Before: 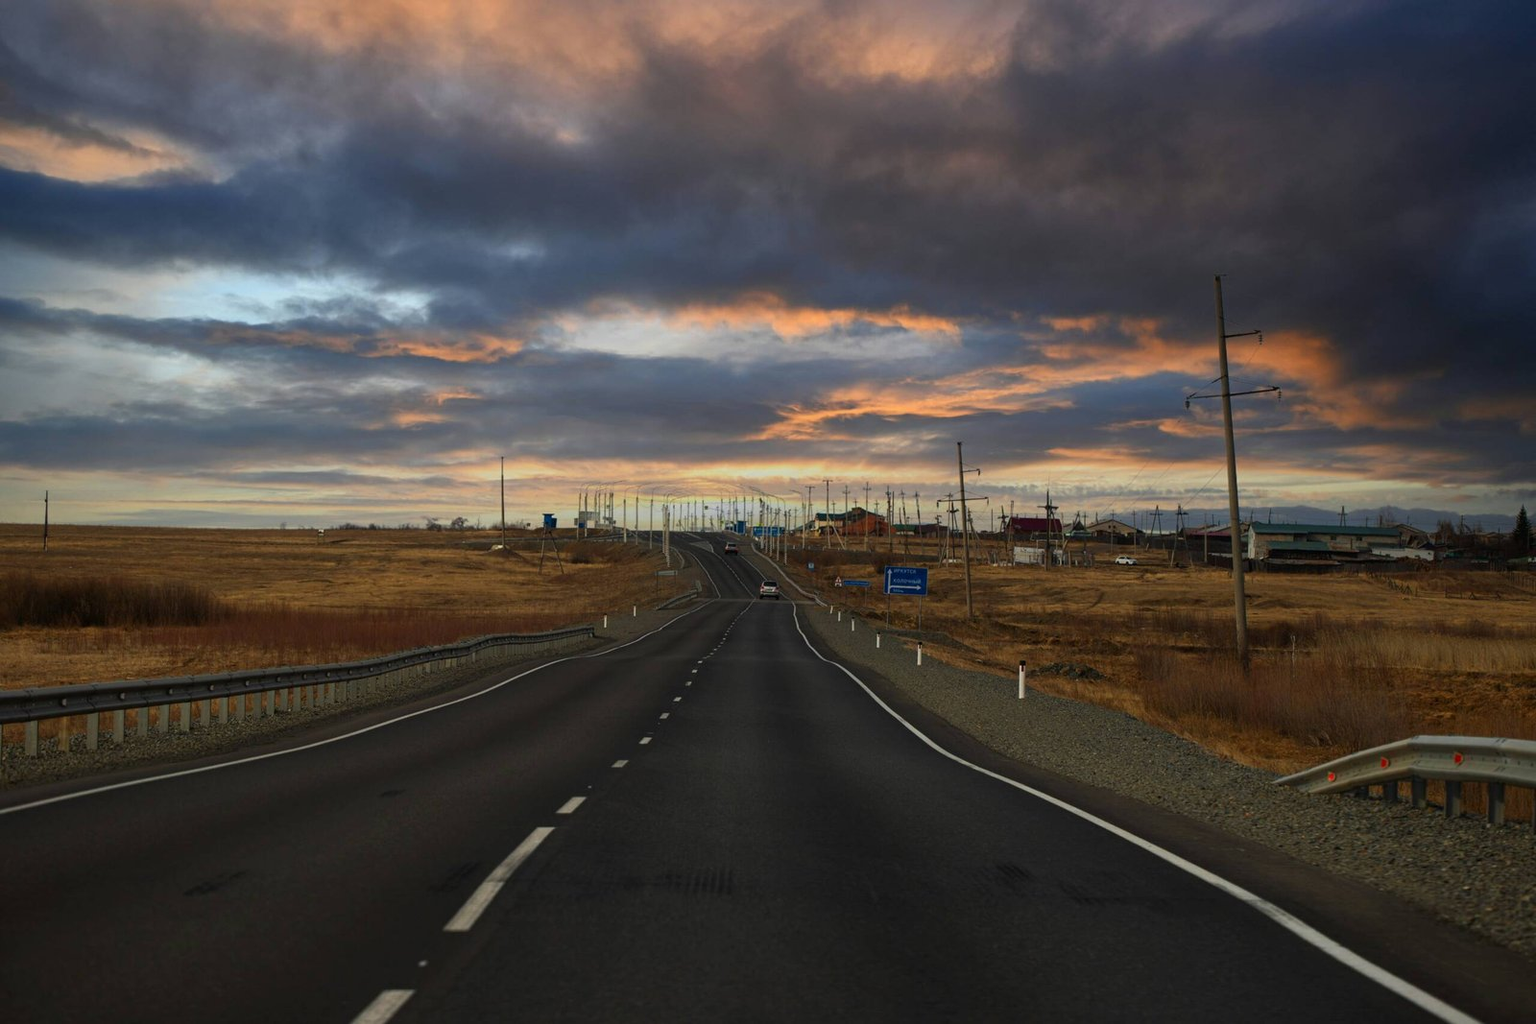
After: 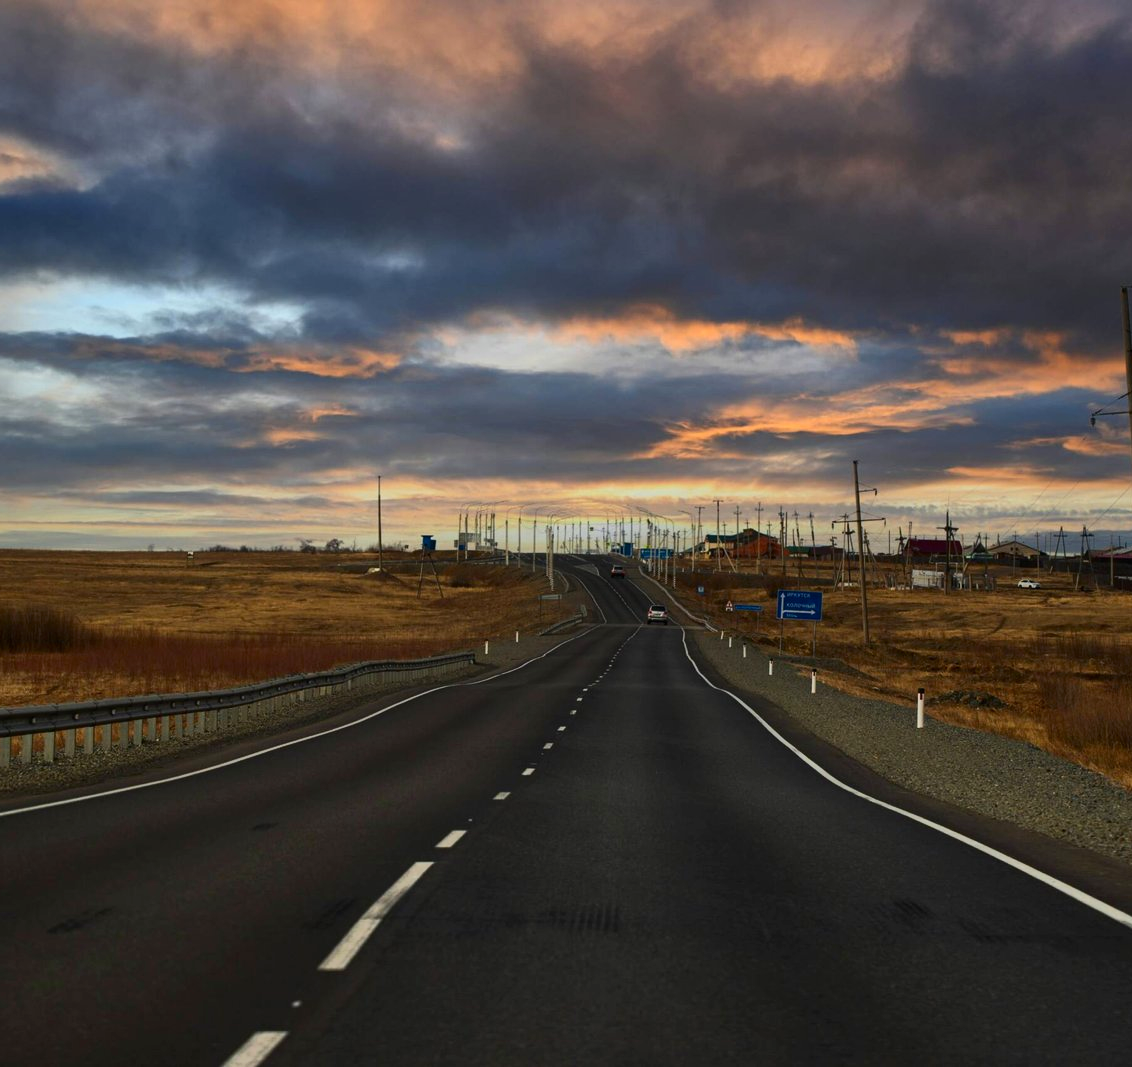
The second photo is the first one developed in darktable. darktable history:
contrast brightness saturation: contrast 0.15, brightness -0.01, saturation 0.1
crop and rotate: left 9.061%, right 20.142%
shadows and highlights: shadows 43.71, white point adjustment -1.46, soften with gaussian
